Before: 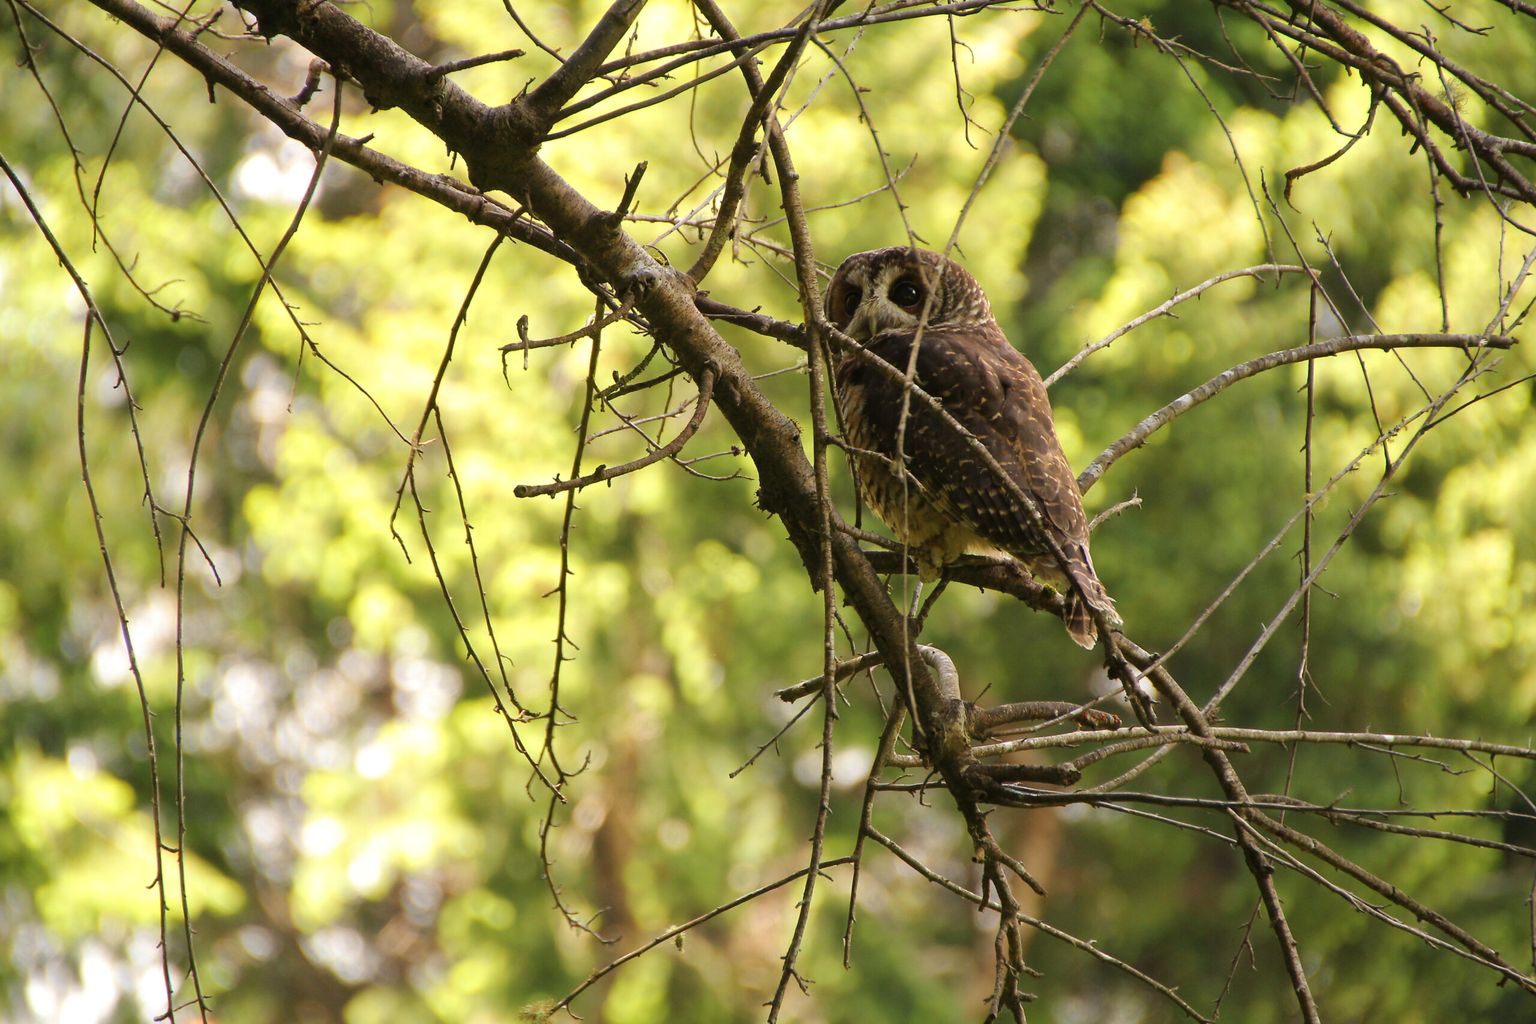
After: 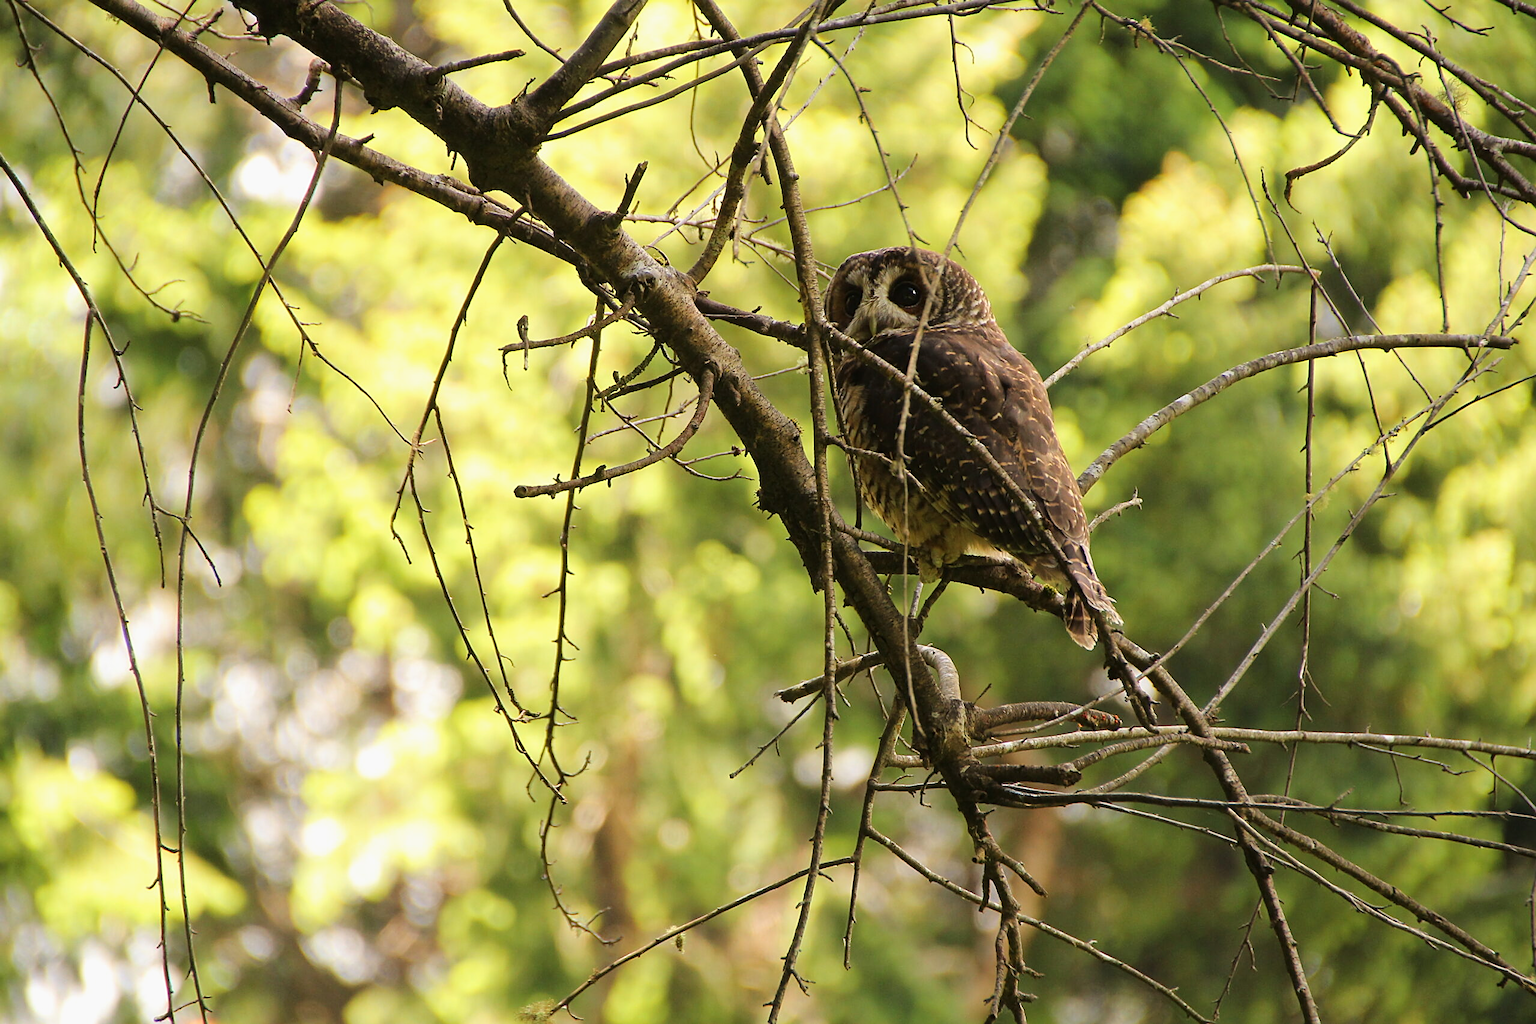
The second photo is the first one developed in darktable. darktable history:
sharpen: on, module defaults
tone curve: curves: ch0 [(0, 0.008) (0.107, 0.091) (0.283, 0.287) (0.461, 0.498) (0.64, 0.679) (0.822, 0.841) (0.998, 0.978)]; ch1 [(0, 0) (0.316, 0.349) (0.466, 0.442) (0.502, 0.5) (0.527, 0.519) (0.561, 0.553) (0.608, 0.629) (0.669, 0.704) (0.859, 0.899) (1, 1)]; ch2 [(0, 0) (0.33, 0.301) (0.421, 0.443) (0.473, 0.498) (0.502, 0.504) (0.522, 0.525) (0.592, 0.61) (0.705, 0.7) (1, 1)], color space Lab, linked channels, preserve colors none
